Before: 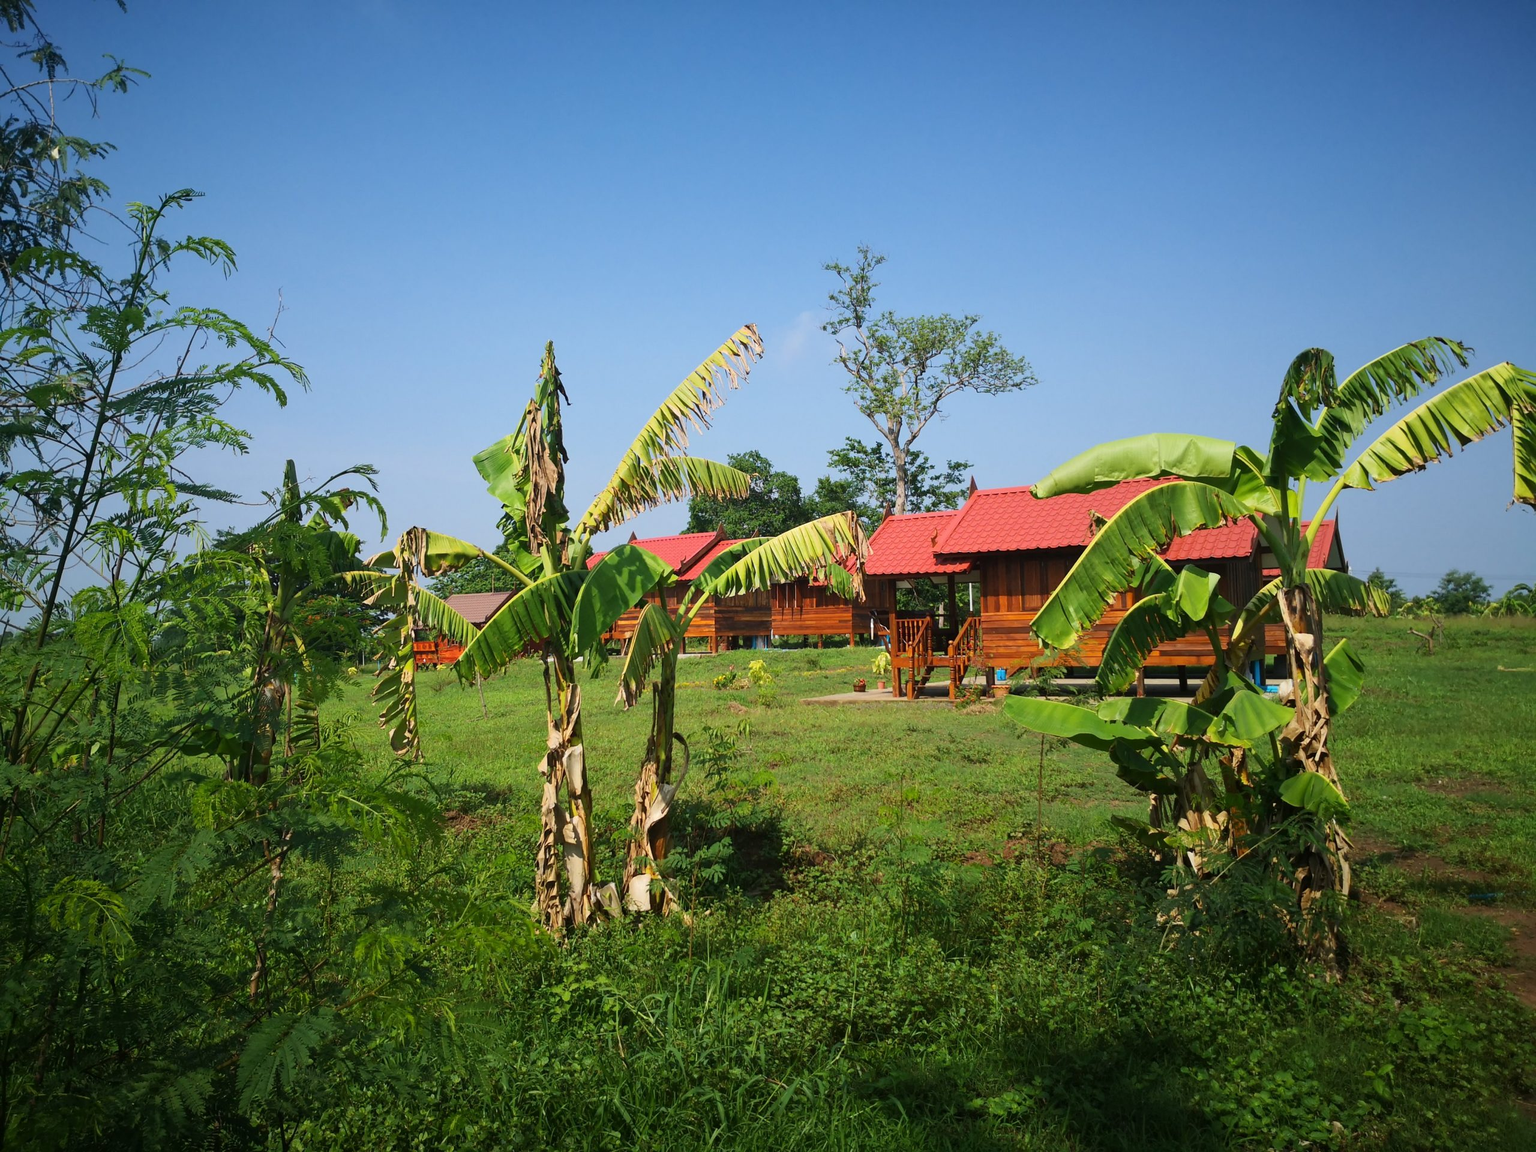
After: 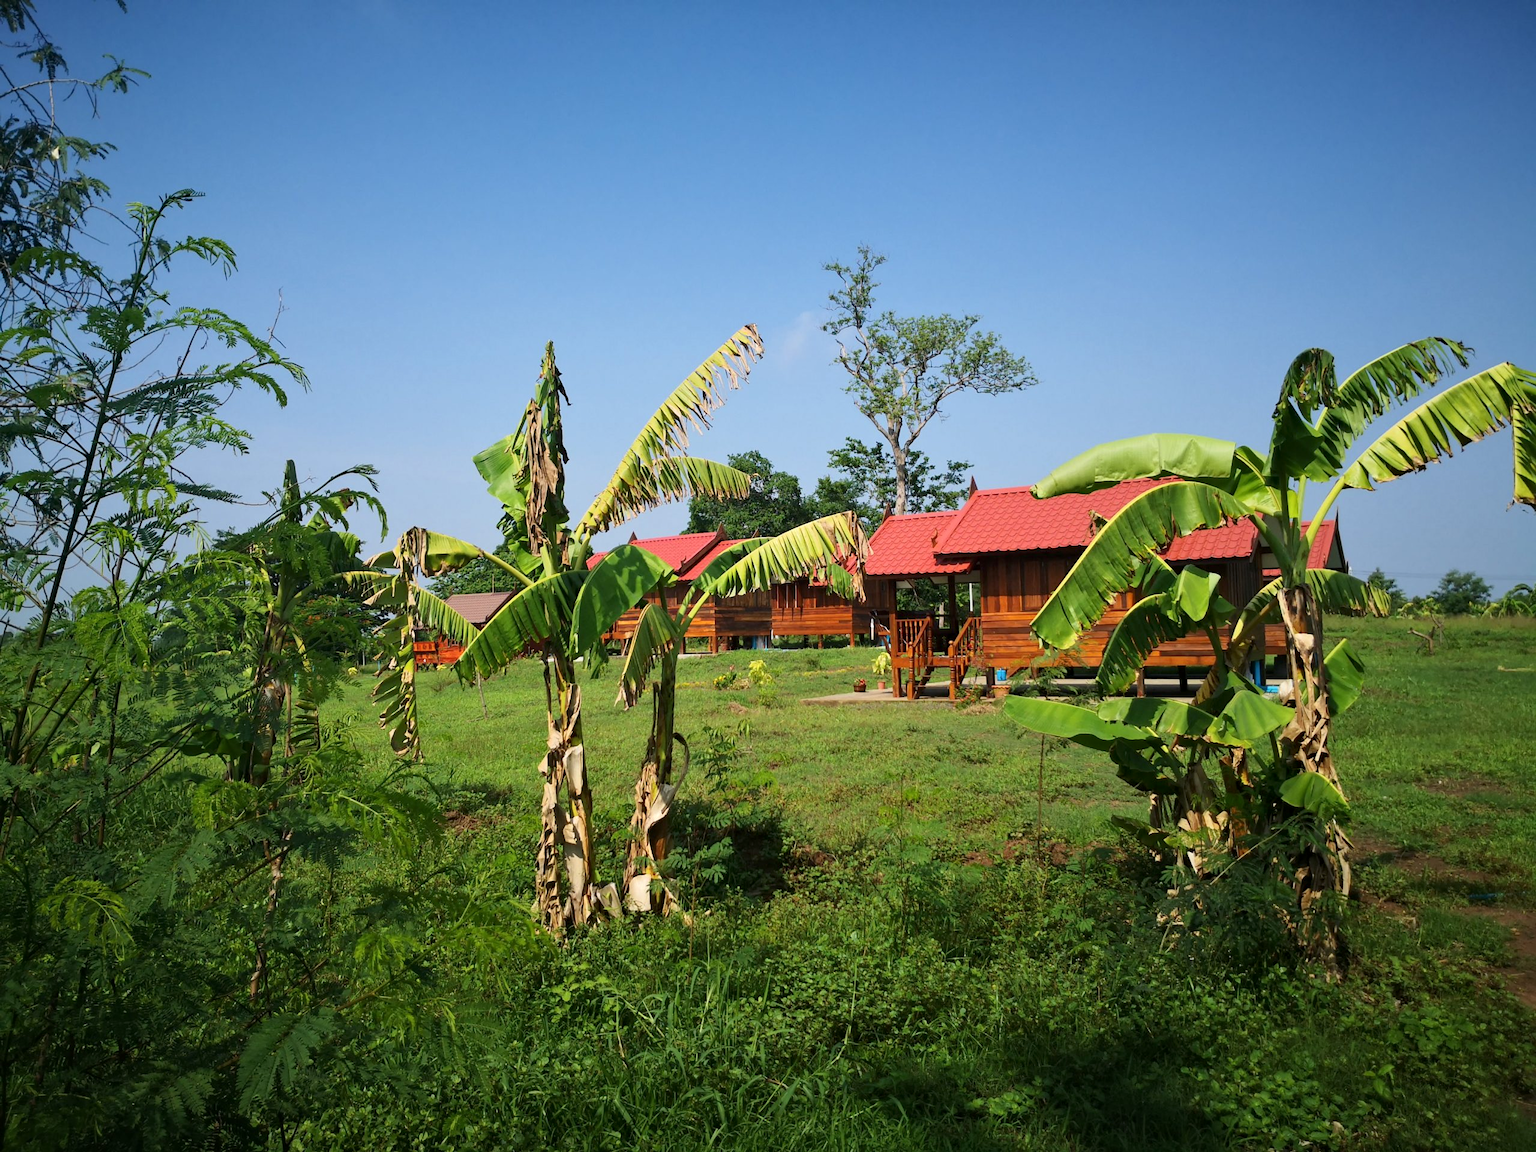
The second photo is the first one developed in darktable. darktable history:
contrast equalizer "[local contrast]": y [[0.509, 0.517, 0.523, 0.523, 0.517, 0.509], [0.5 ×6], [0.5 ×6], [0 ×6], [0 ×6]]
